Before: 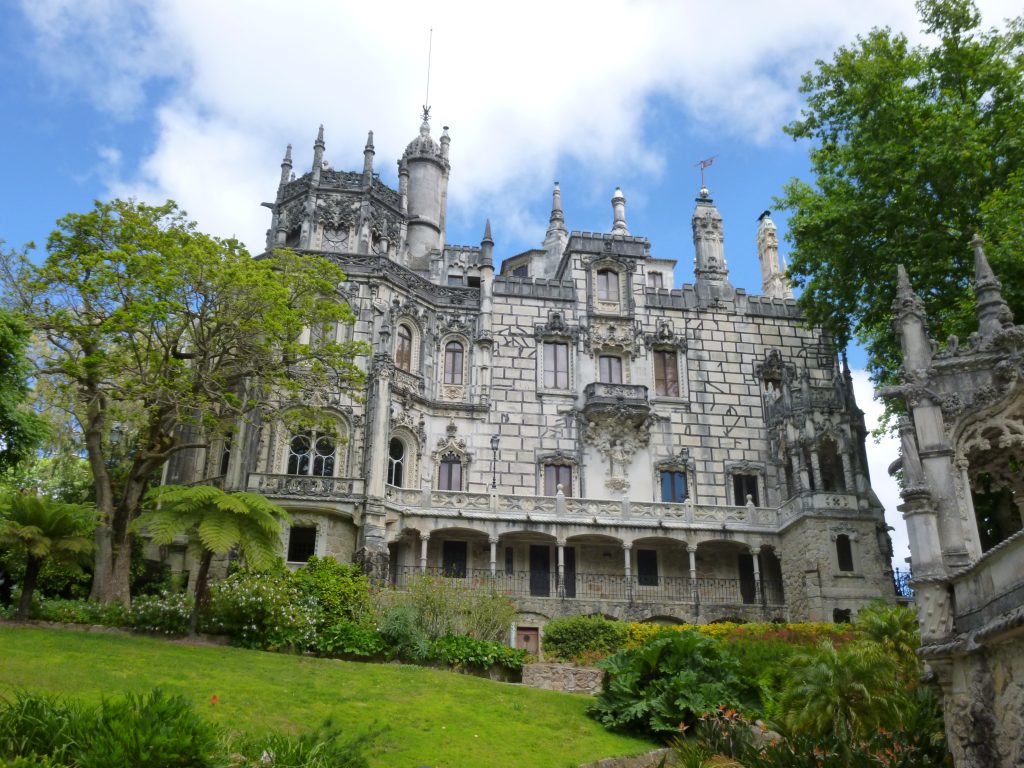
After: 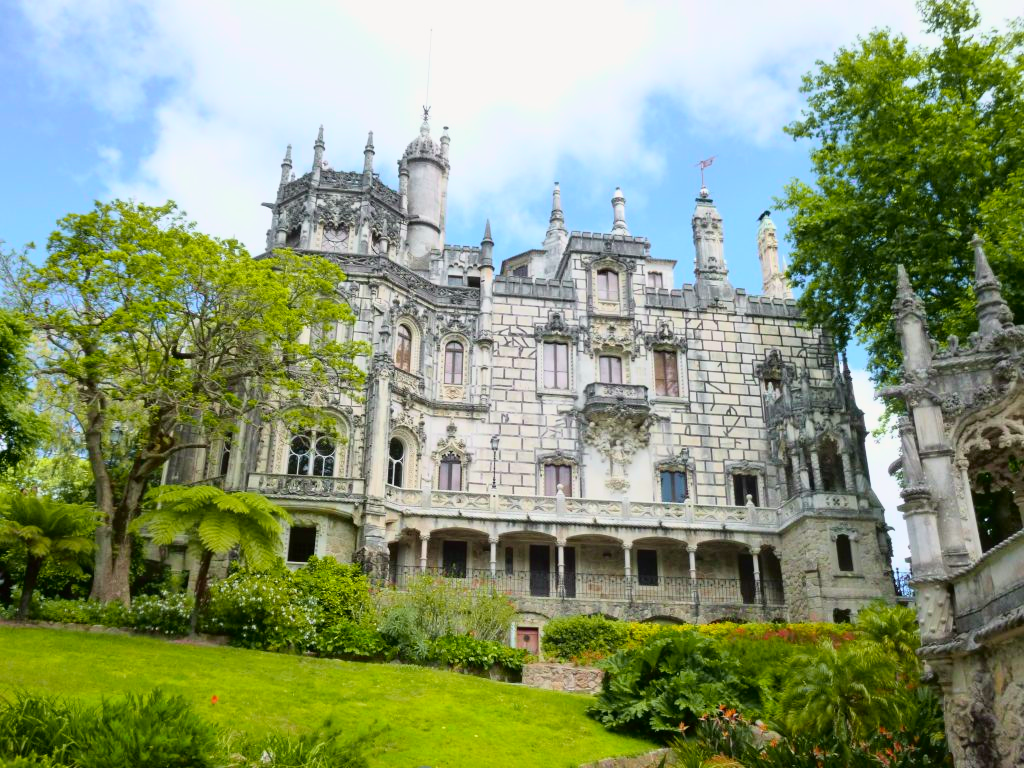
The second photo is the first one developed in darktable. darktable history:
tone curve: curves: ch0 [(0, 0.005) (0.103, 0.097) (0.18, 0.22) (0.378, 0.482) (0.504, 0.631) (0.663, 0.801) (0.834, 0.914) (1, 0.971)]; ch1 [(0, 0) (0.172, 0.123) (0.324, 0.253) (0.396, 0.388) (0.478, 0.461) (0.499, 0.498) (0.545, 0.587) (0.604, 0.692) (0.704, 0.818) (1, 1)]; ch2 [(0, 0) (0.411, 0.424) (0.496, 0.5) (0.521, 0.537) (0.555, 0.585) (0.628, 0.703) (1, 1)], color space Lab, independent channels, preserve colors none
